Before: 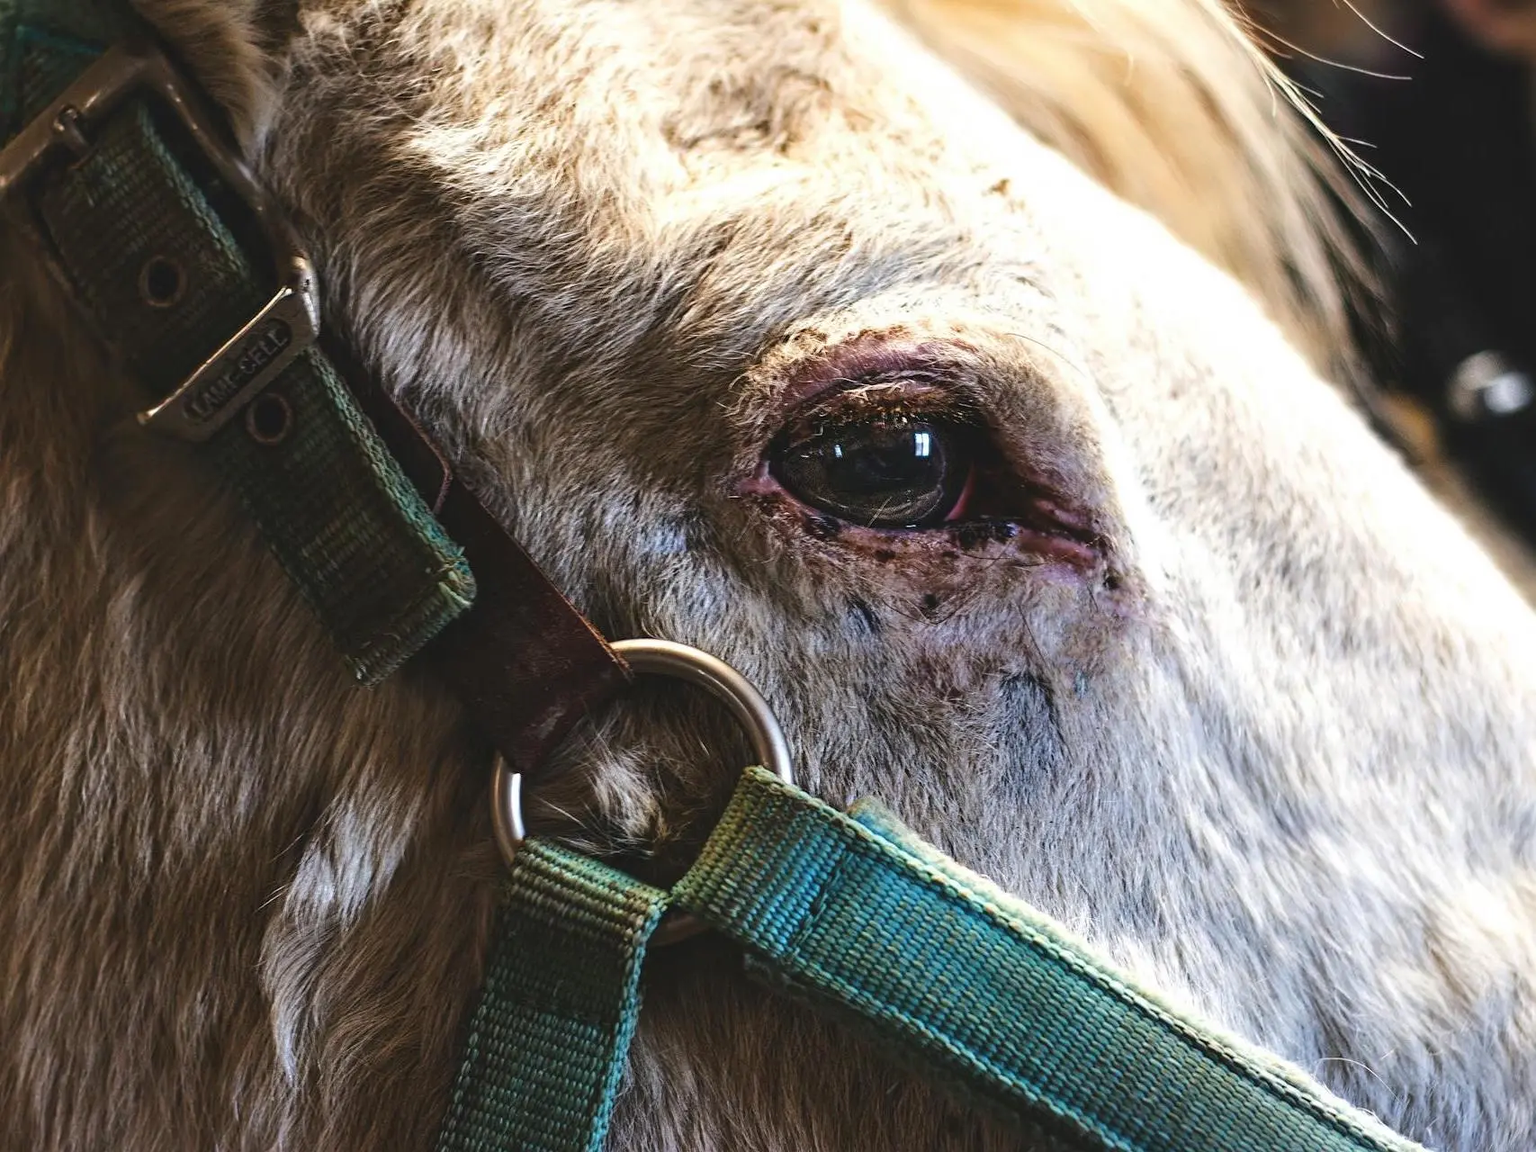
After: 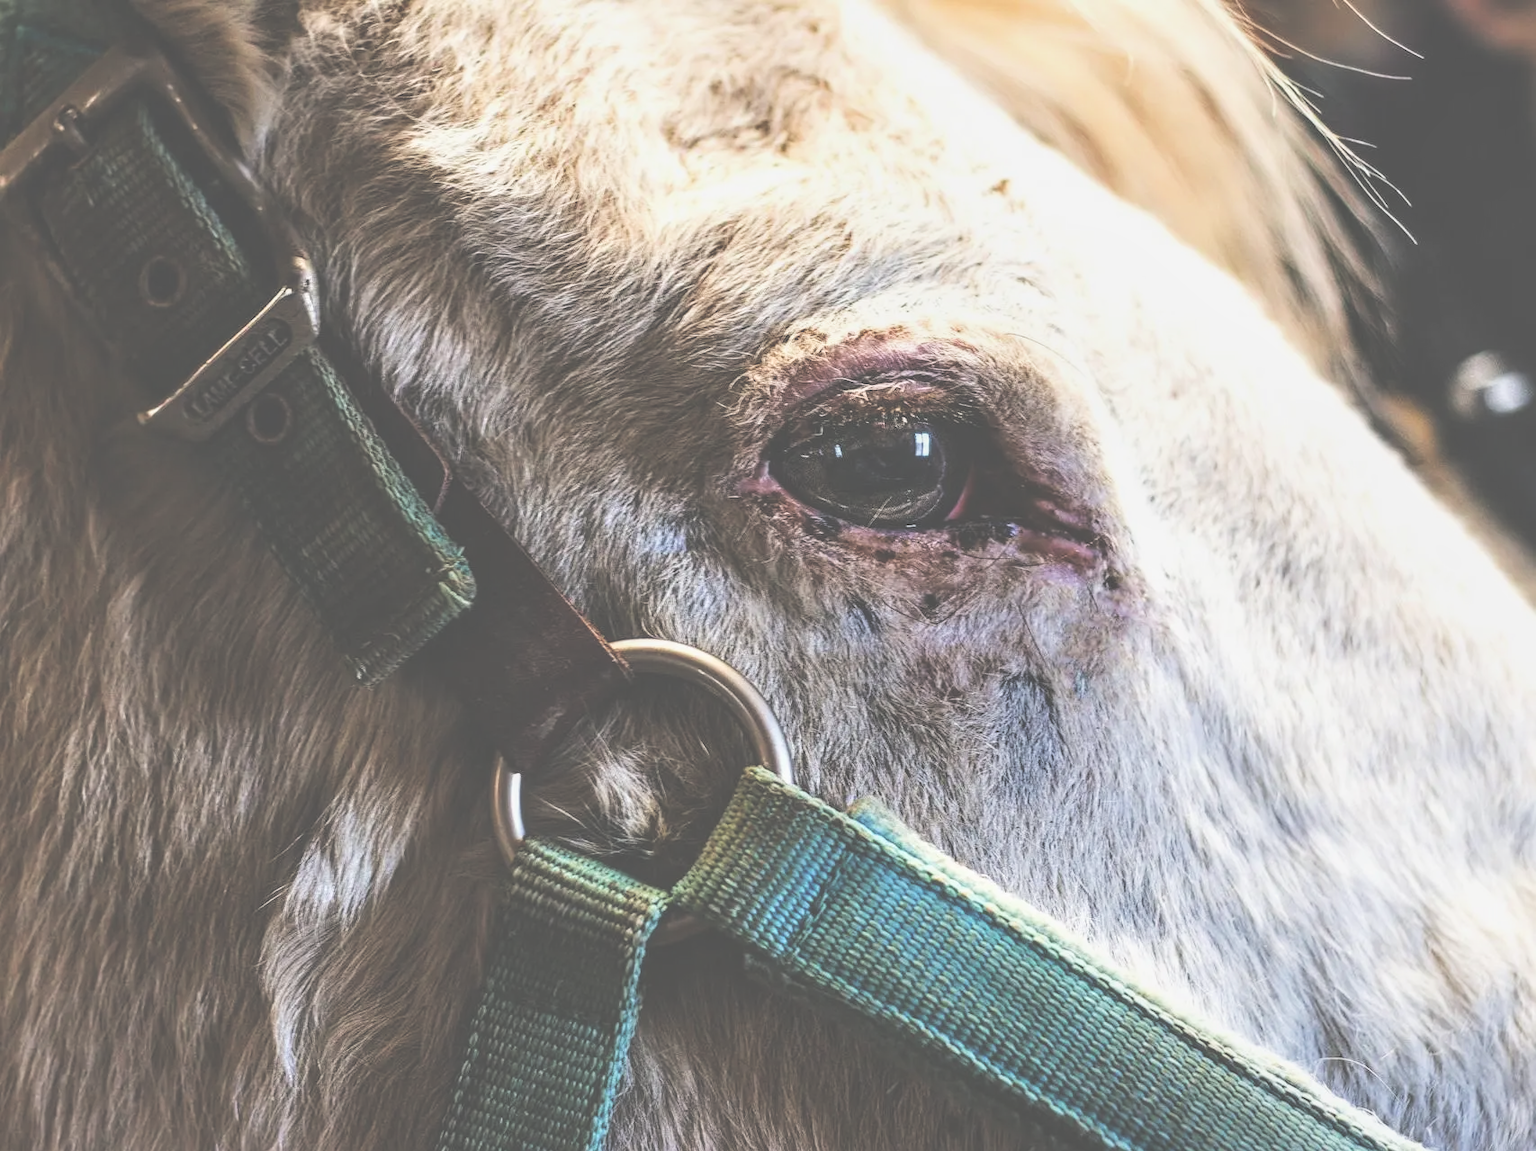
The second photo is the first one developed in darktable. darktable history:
exposure: black level correction -0.071, exposure 0.5 EV, compensate highlight preservation false
filmic rgb: black relative exposure -7.78 EV, white relative exposure 4.35 EV, target black luminance 0%, hardness 3.75, latitude 50.83%, contrast 1.077, highlights saturation mix 9.33%, shadows ↔ highlights balance -0.277%
local contrast: on, module defaults
